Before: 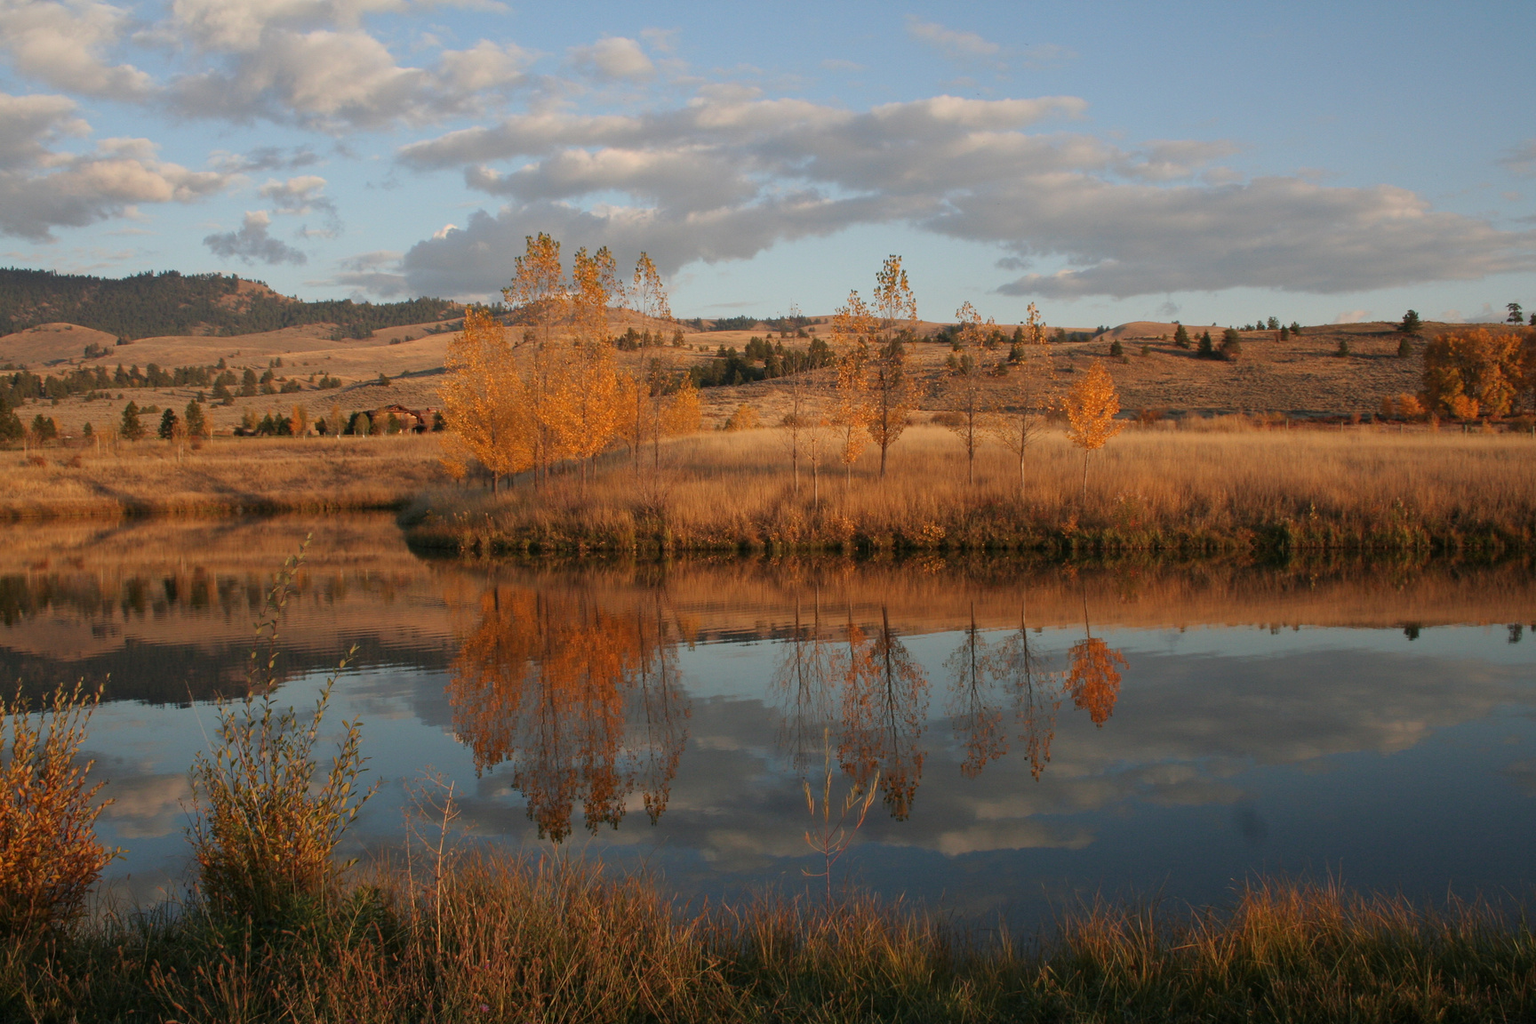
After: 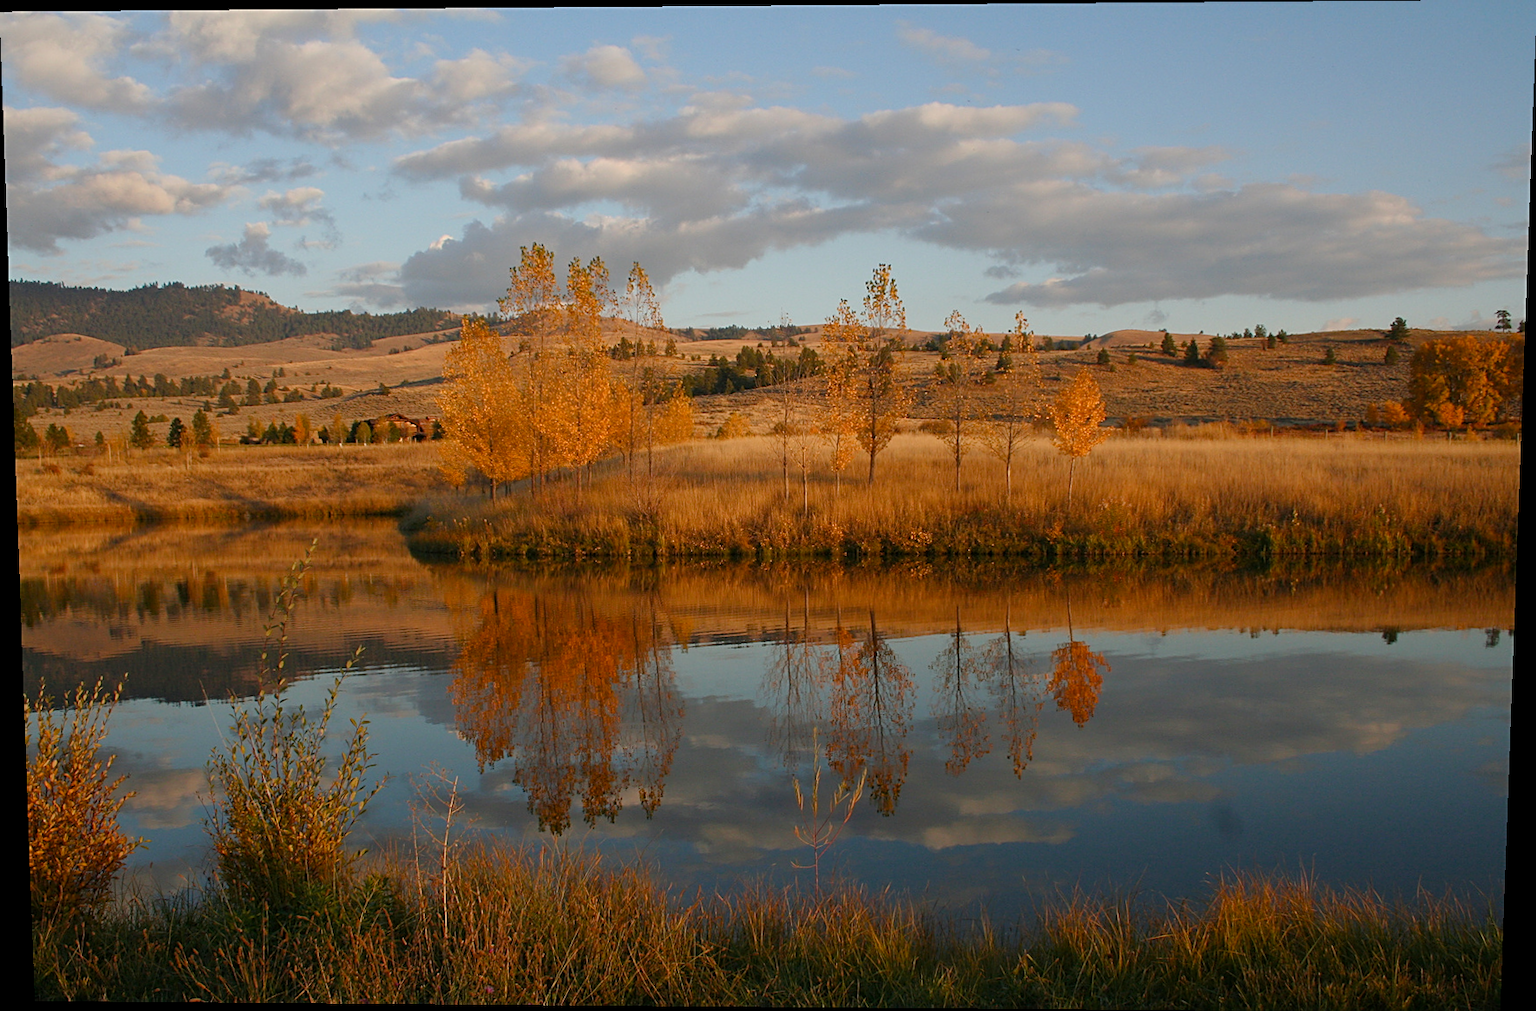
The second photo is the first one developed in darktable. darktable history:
color balance rgb: perceptual saturation grading › global saturation 20%, perceptual saturation grading › highlights -25%, perceptual saturation grading › shadows 25%
sharpen: on, module defaults
rotate and perspective: lens shift (vertical) 0.048, lens shift (horizontal) -0.024, automatic cropping off
